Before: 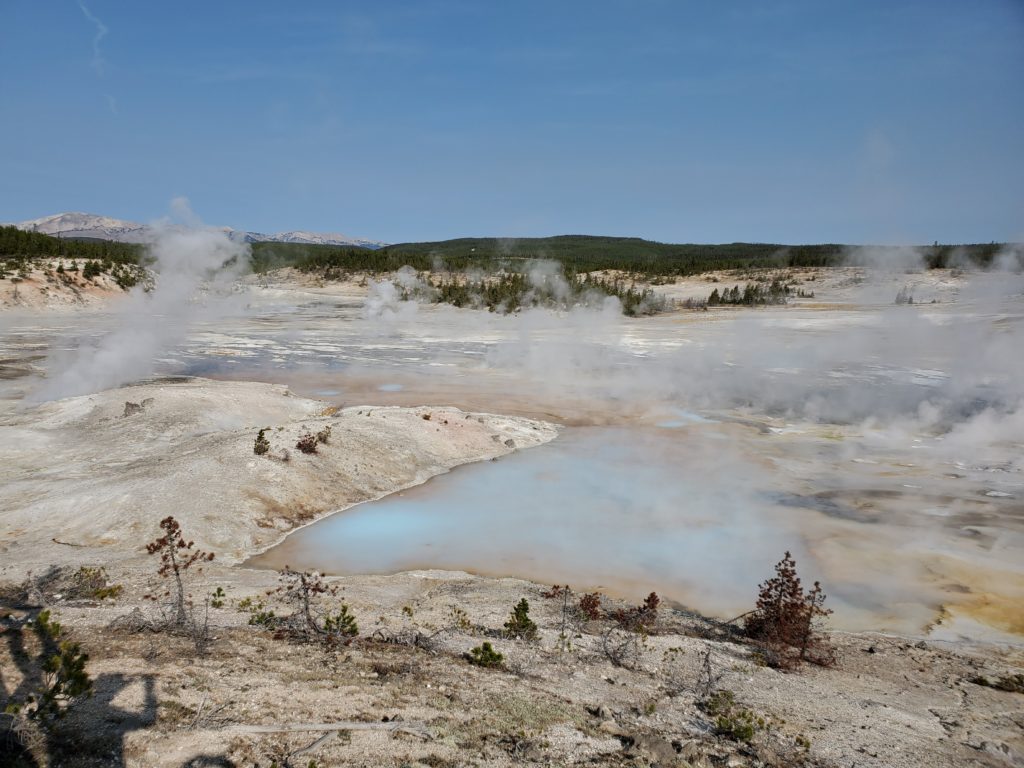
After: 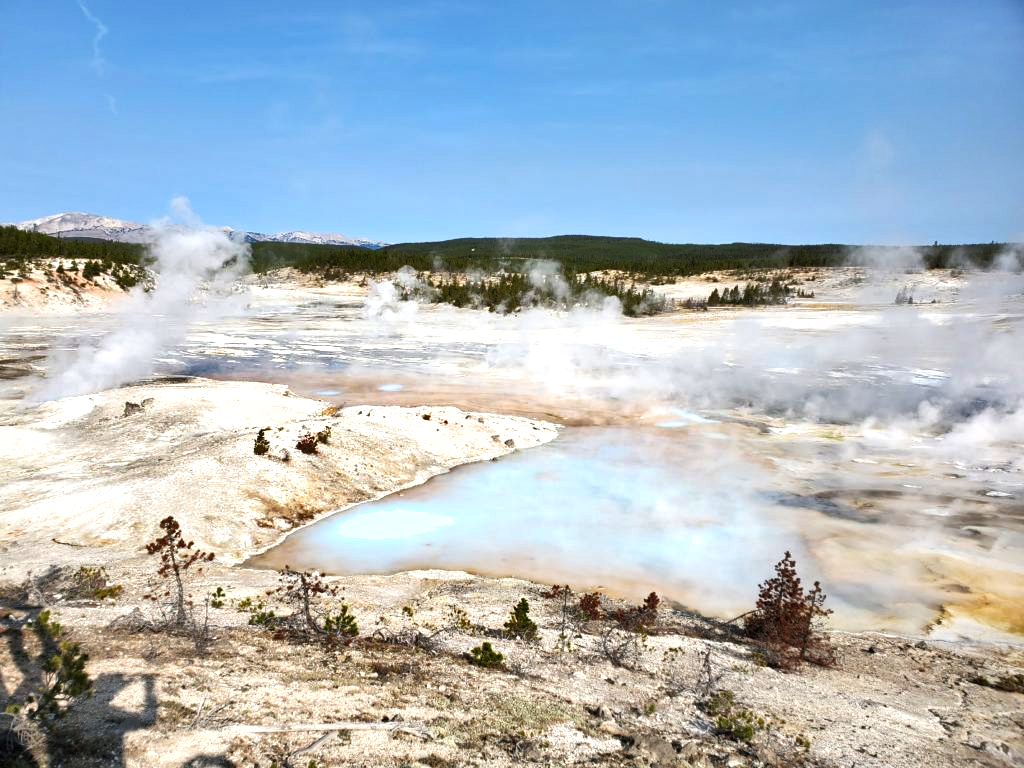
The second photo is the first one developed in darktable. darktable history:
exposure: black level correction 0, exposure 1.099 EV, compensate exposure bias true, compensate highlight preservation false
shadows and highlights: highlights color adjustment 89.66%, low approximation 0.01, soften with gaussian
